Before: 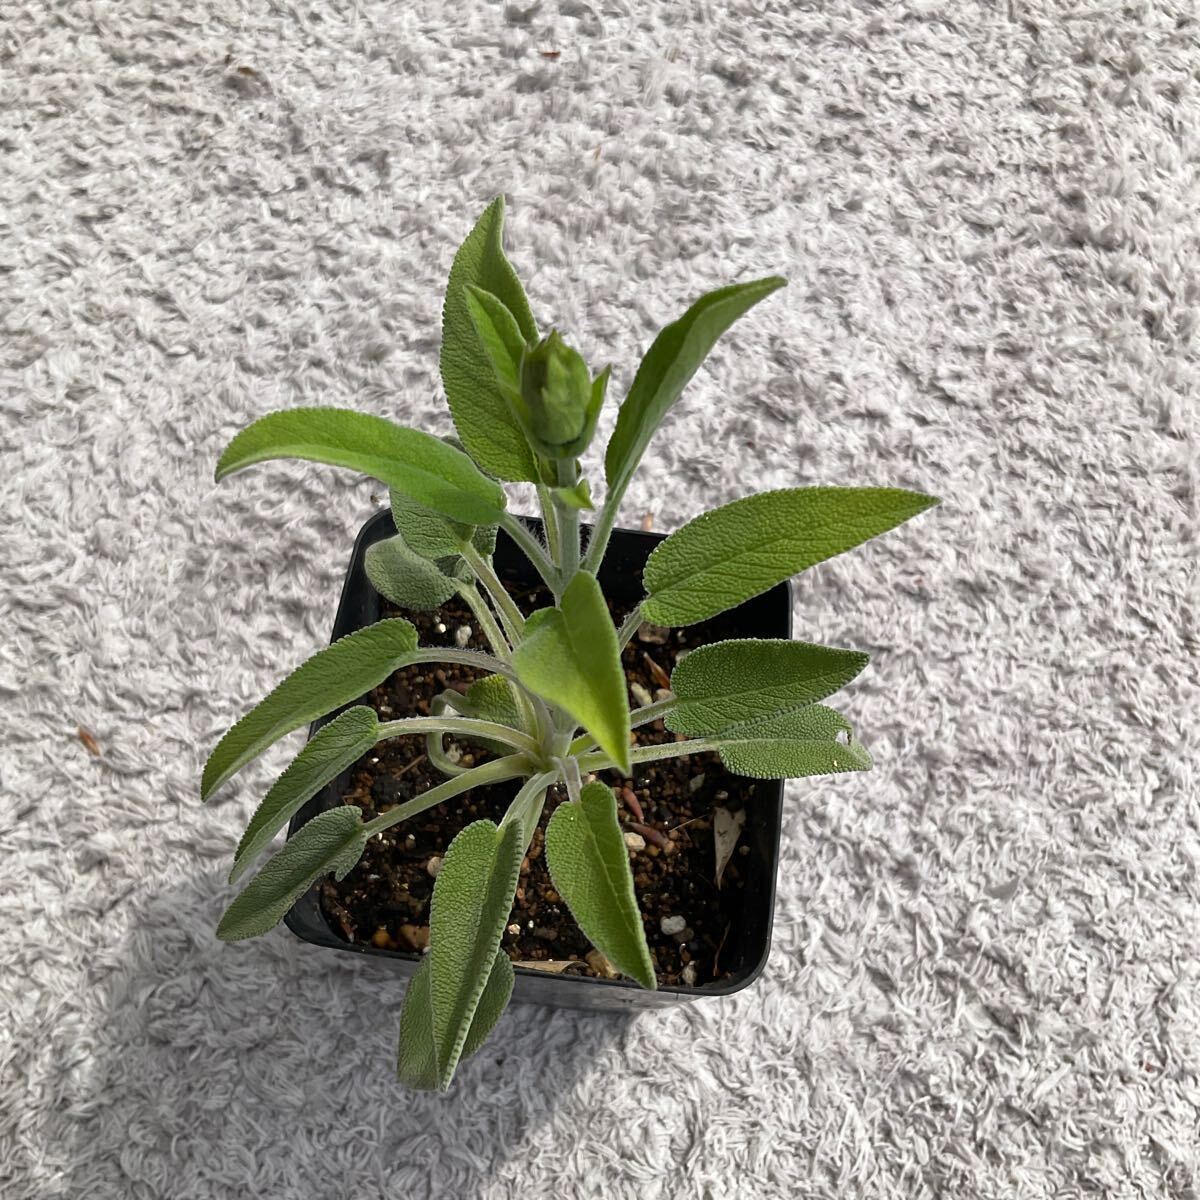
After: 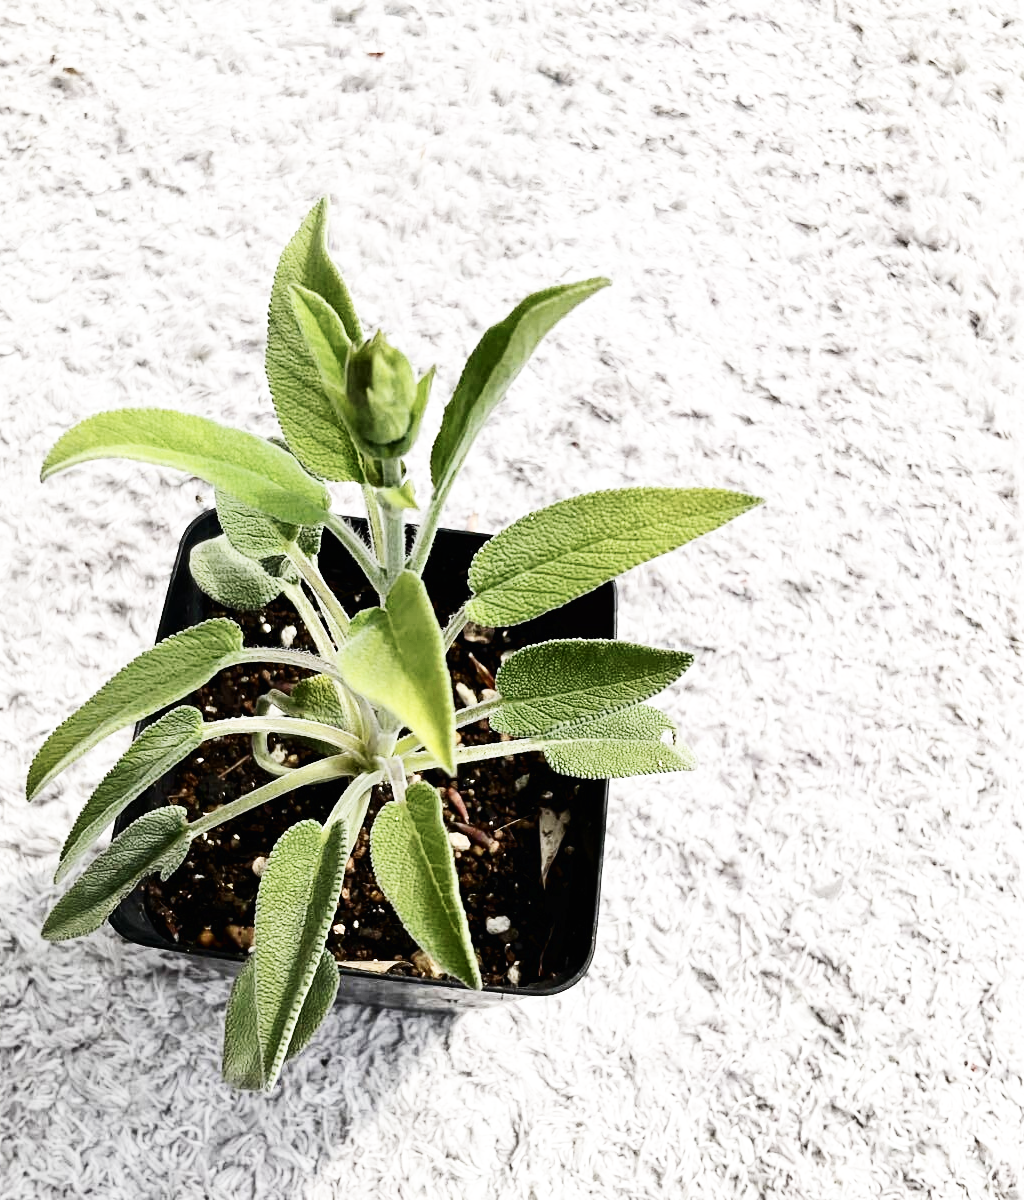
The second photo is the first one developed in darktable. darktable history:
crop and rotate: left 14.584%
contrast brightness saturation: contrast 0.25, saturation -0.31
base curve: curves: ch0 [(0, 0.003) (0.001, 0.002) (0.006, 0.004) (0.02, 0.022) (0.048, 0.086) (0.094, 0.234) (0.162, 0.431) (0.258, 0.629) (0.385, 0.8) (0.548, 0.918) (0.751, 0.988) (1, 1)], preserve colors none
